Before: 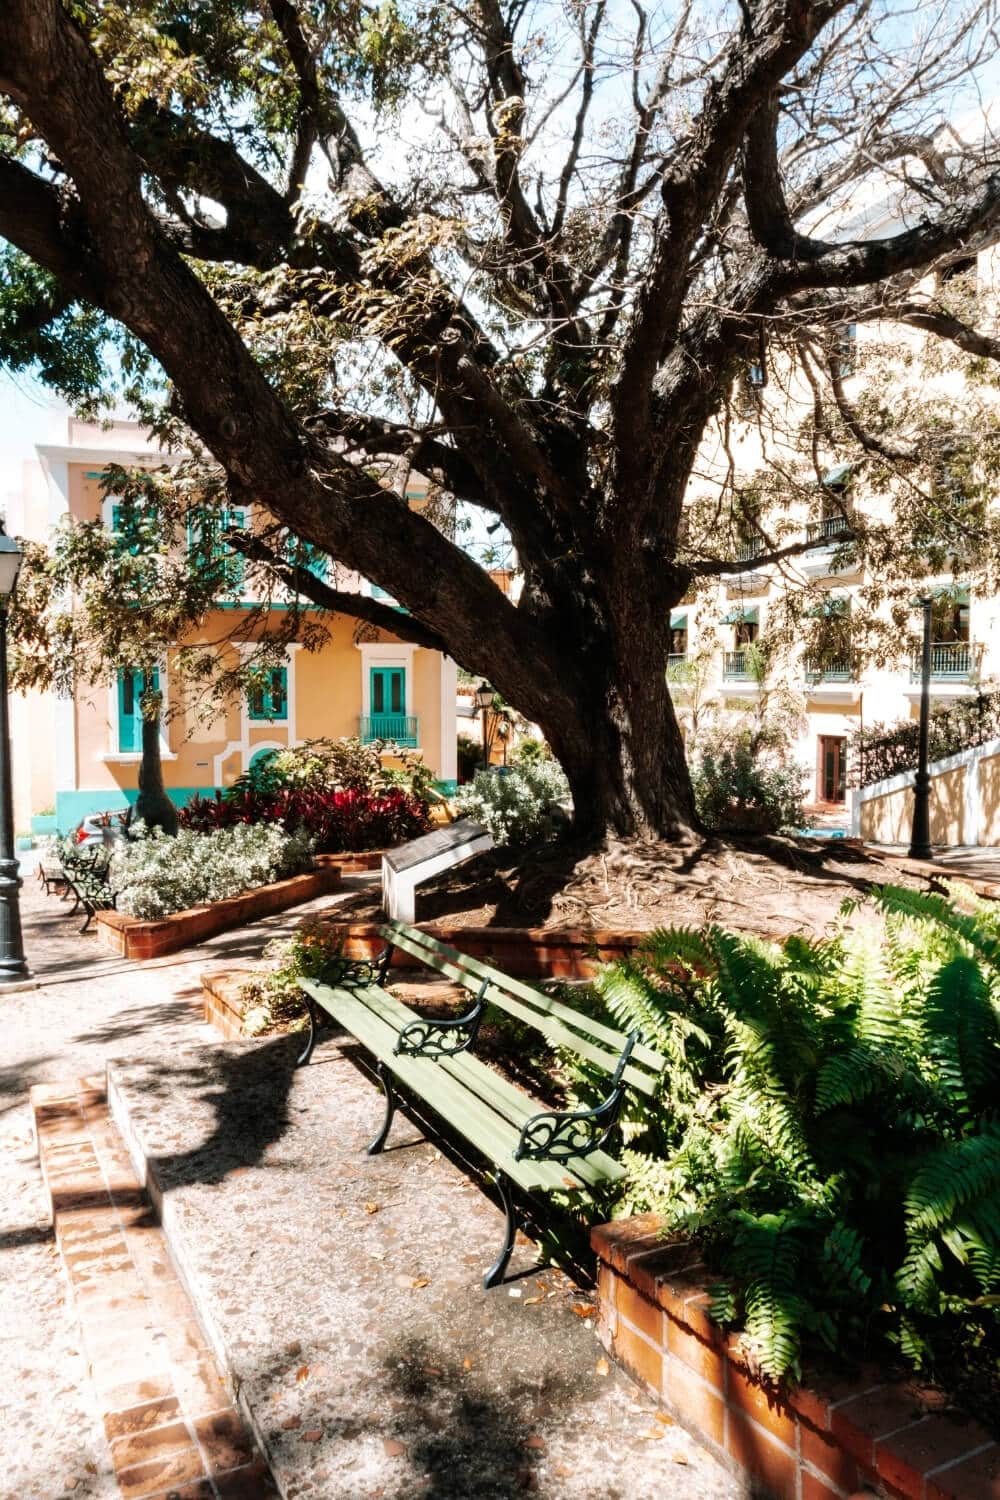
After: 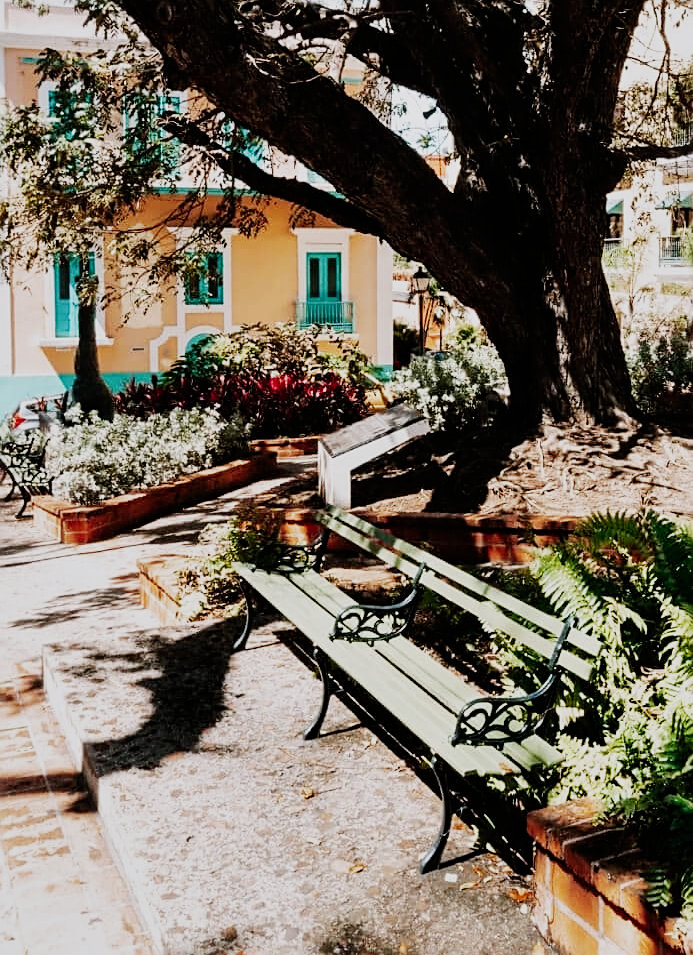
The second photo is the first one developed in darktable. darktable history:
sigmoid: skew -0.2, preserve hue 0%, red attenuation 0.1, red rotation 0.035, green attenuation 0.1, green rotation -0.017, blue attenuation 0.15, blue rotation -0.052, base primaries Rec2020
crop: left 6.488%, top 27.668%, right 24.183%, bottom 8.656%
sharpen: radius 1.967
shadows and highlights: shadows 37.27, highlights -28.18, soften with gaussian
white balance: red 1.009, blue 1.027
